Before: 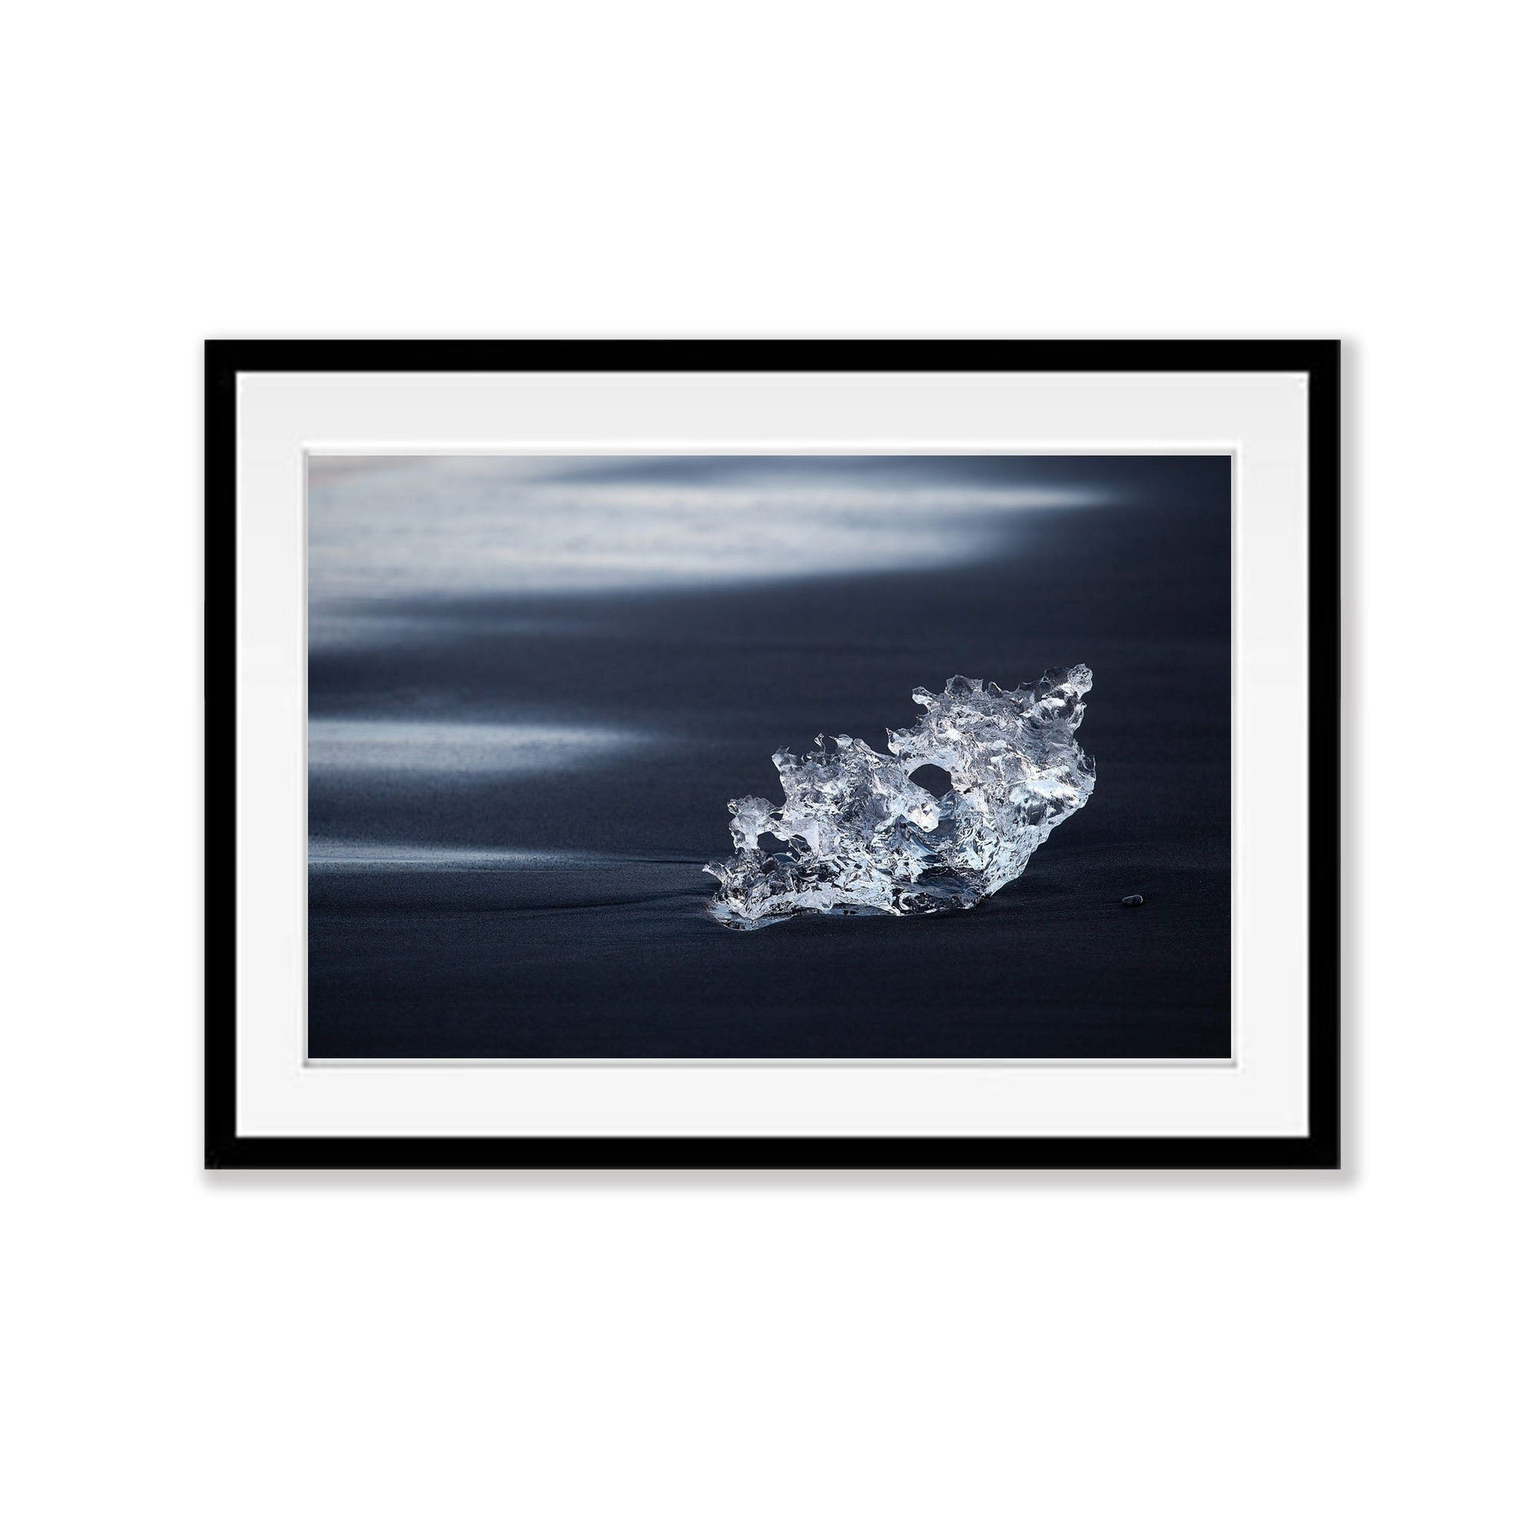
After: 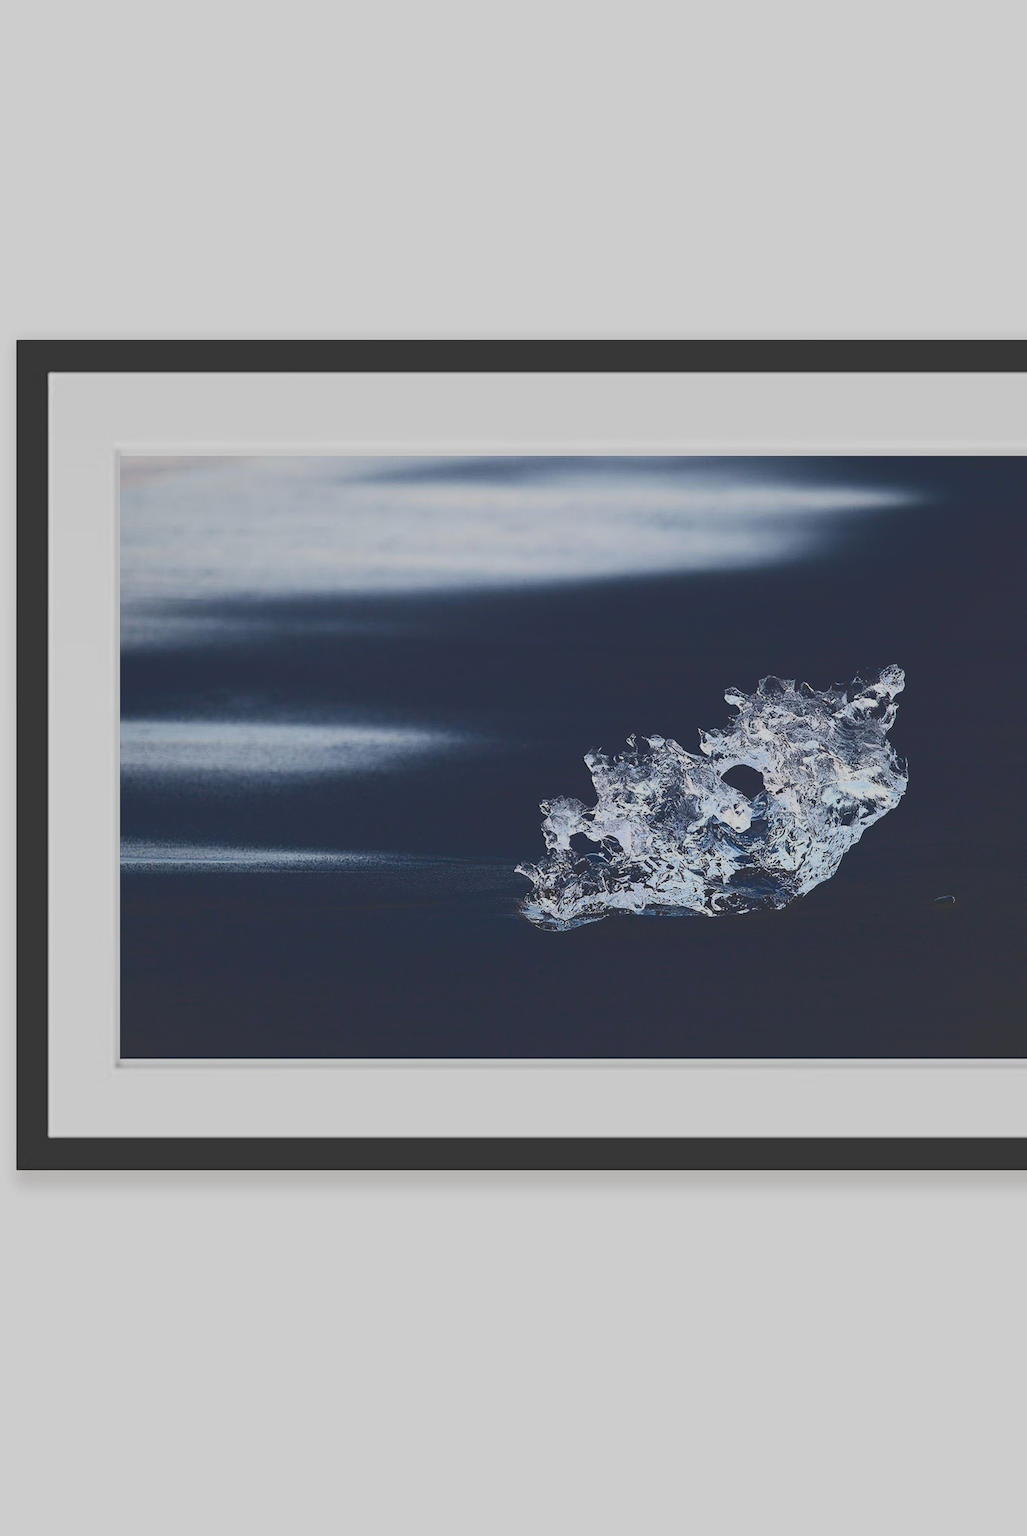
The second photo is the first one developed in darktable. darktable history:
tone curve: curves: ch0 [(0, 0.23) (0.125, 0.207) (0.245, 0.227) (0.736, 0.695) (1, 0.824)], color space Lab, independent channels, preserve colors none
crop and rotate: left 12.285%, right 20.812%
